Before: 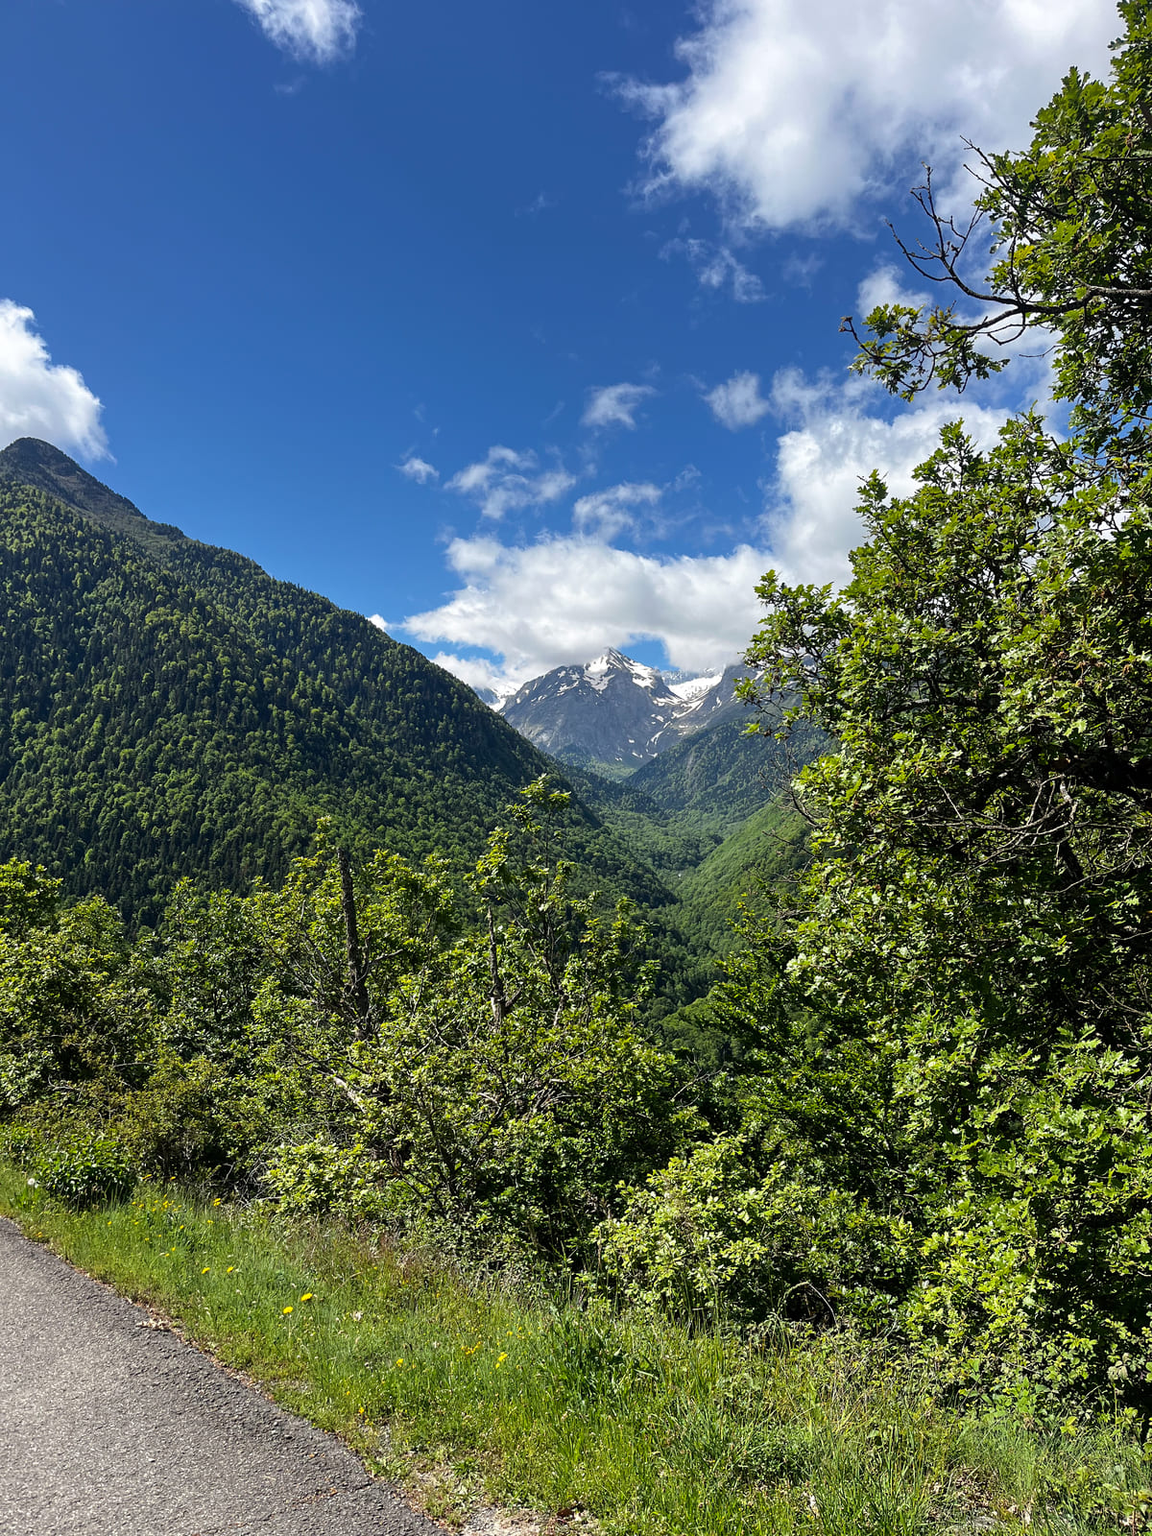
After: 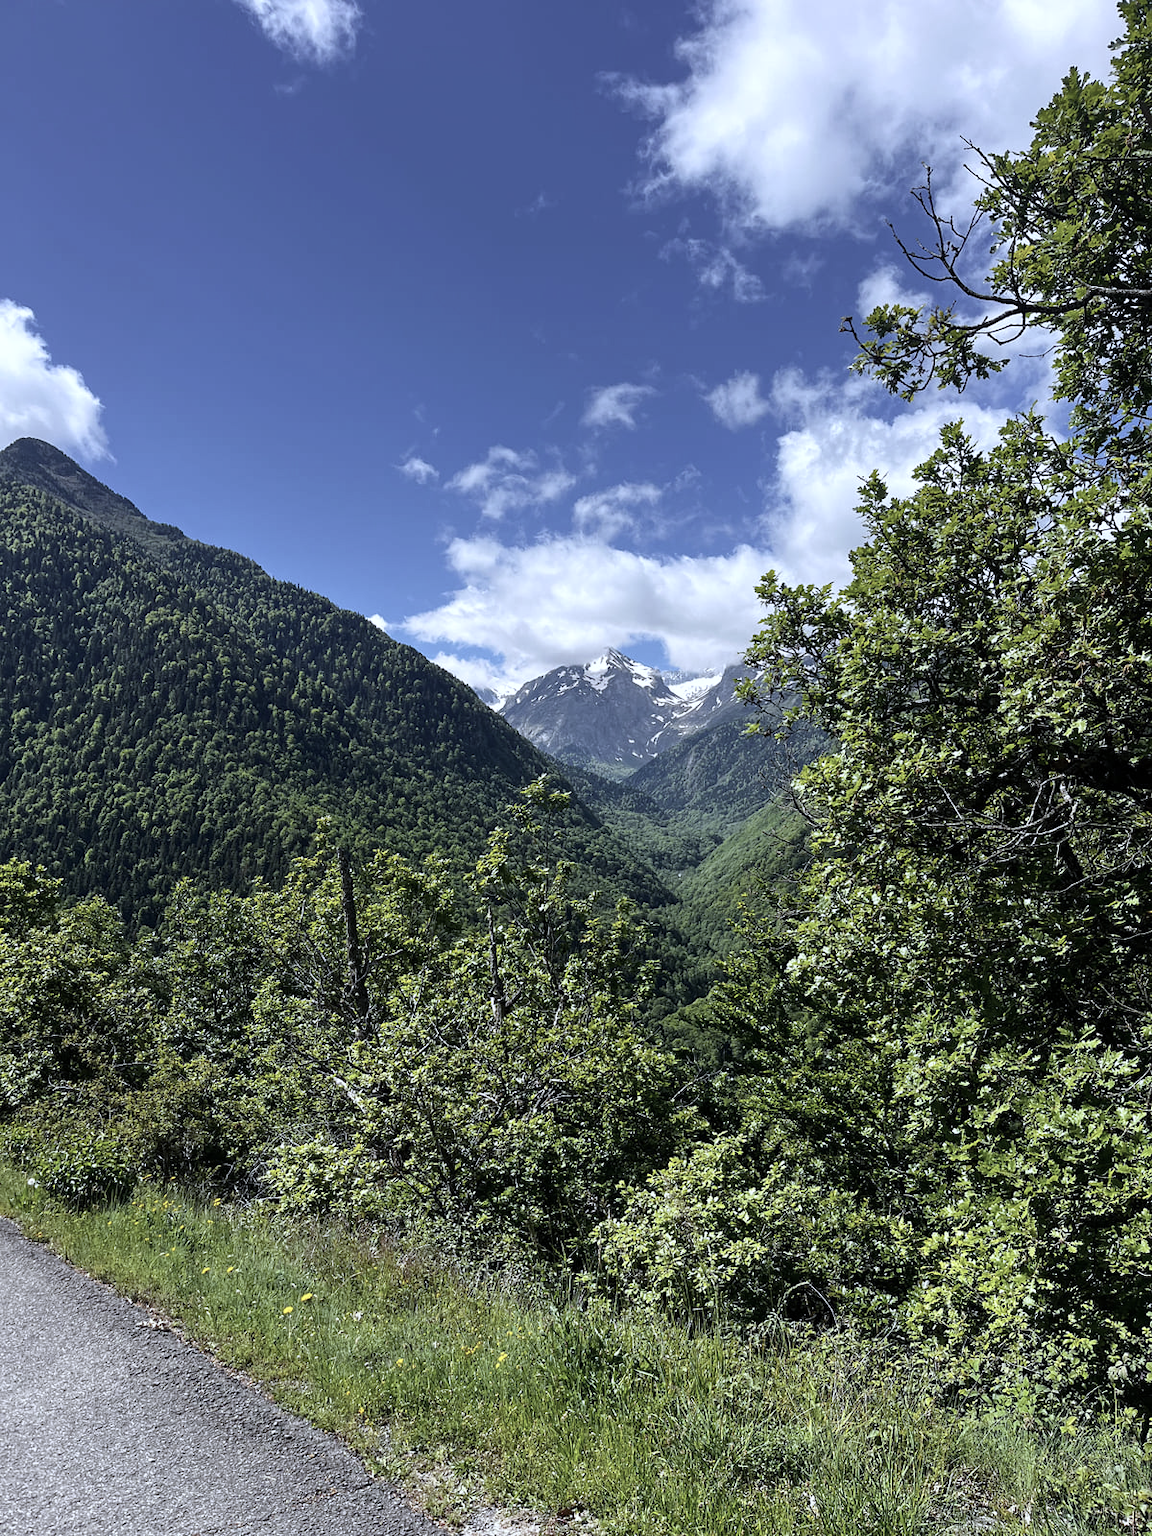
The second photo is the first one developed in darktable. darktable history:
contrast brightness saturation: contrast 0.1, saturation -0.36
white balance: red 0.948, green 1.02, blue 1.176
